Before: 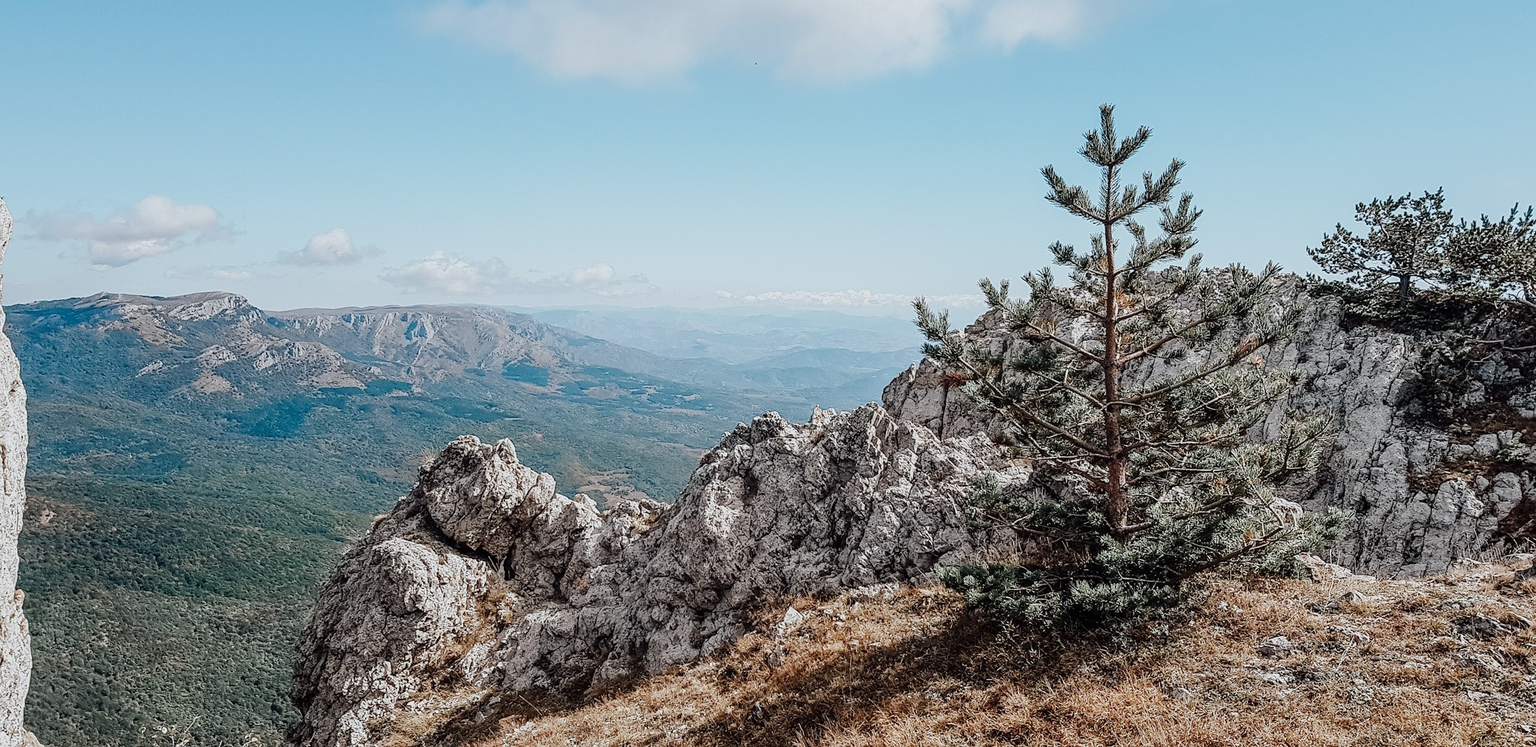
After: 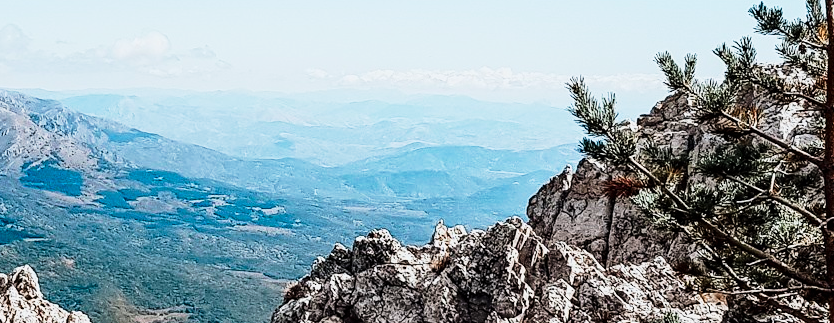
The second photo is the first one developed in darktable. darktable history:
contrast brightness saturation: contrast 0.17, saturation 0.296
crop: left 31.697%, top 32.068%, right 27.538%, bottom 35.477%
tone equalizer: mask exposure compensation -0.502 EV
tone curve: curves: ch0 [(0, 0) (0.042, 0.01) (0.223, 0.123) (0.59, 0.574) (0.802, 0.868) (1, 1)], preserve colors none
